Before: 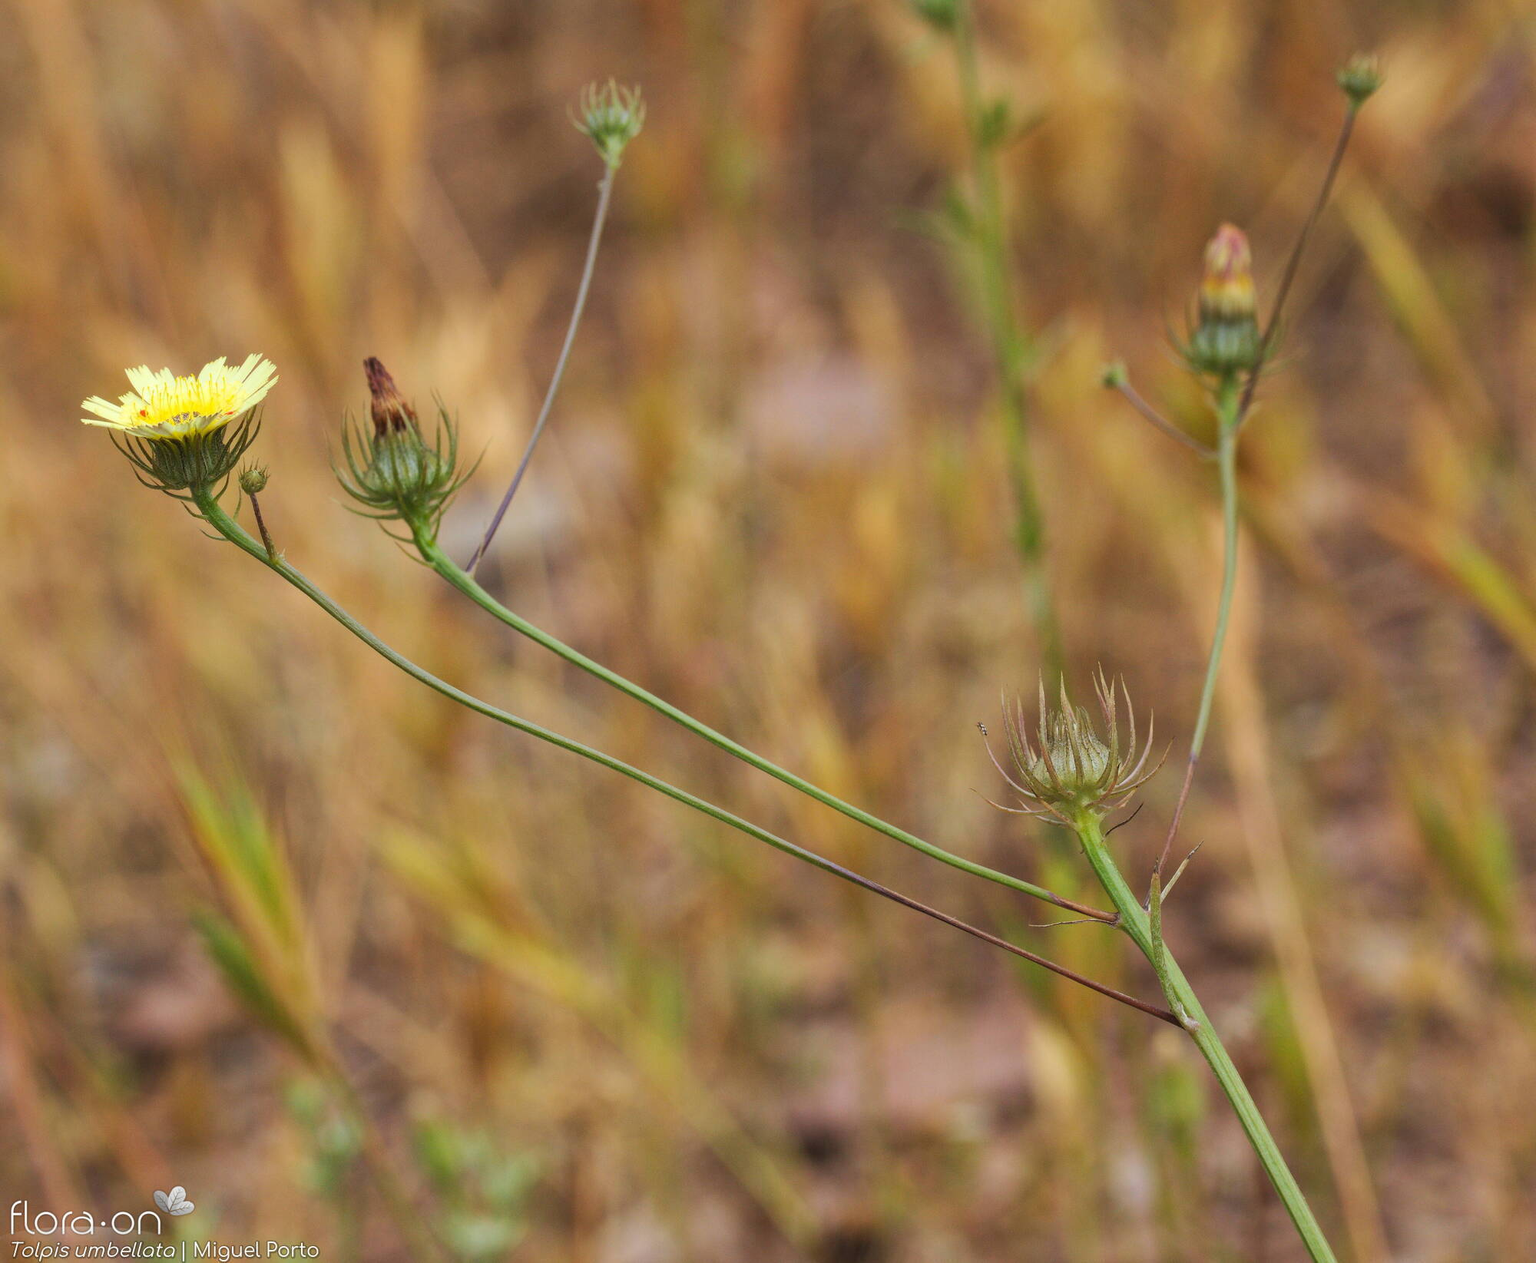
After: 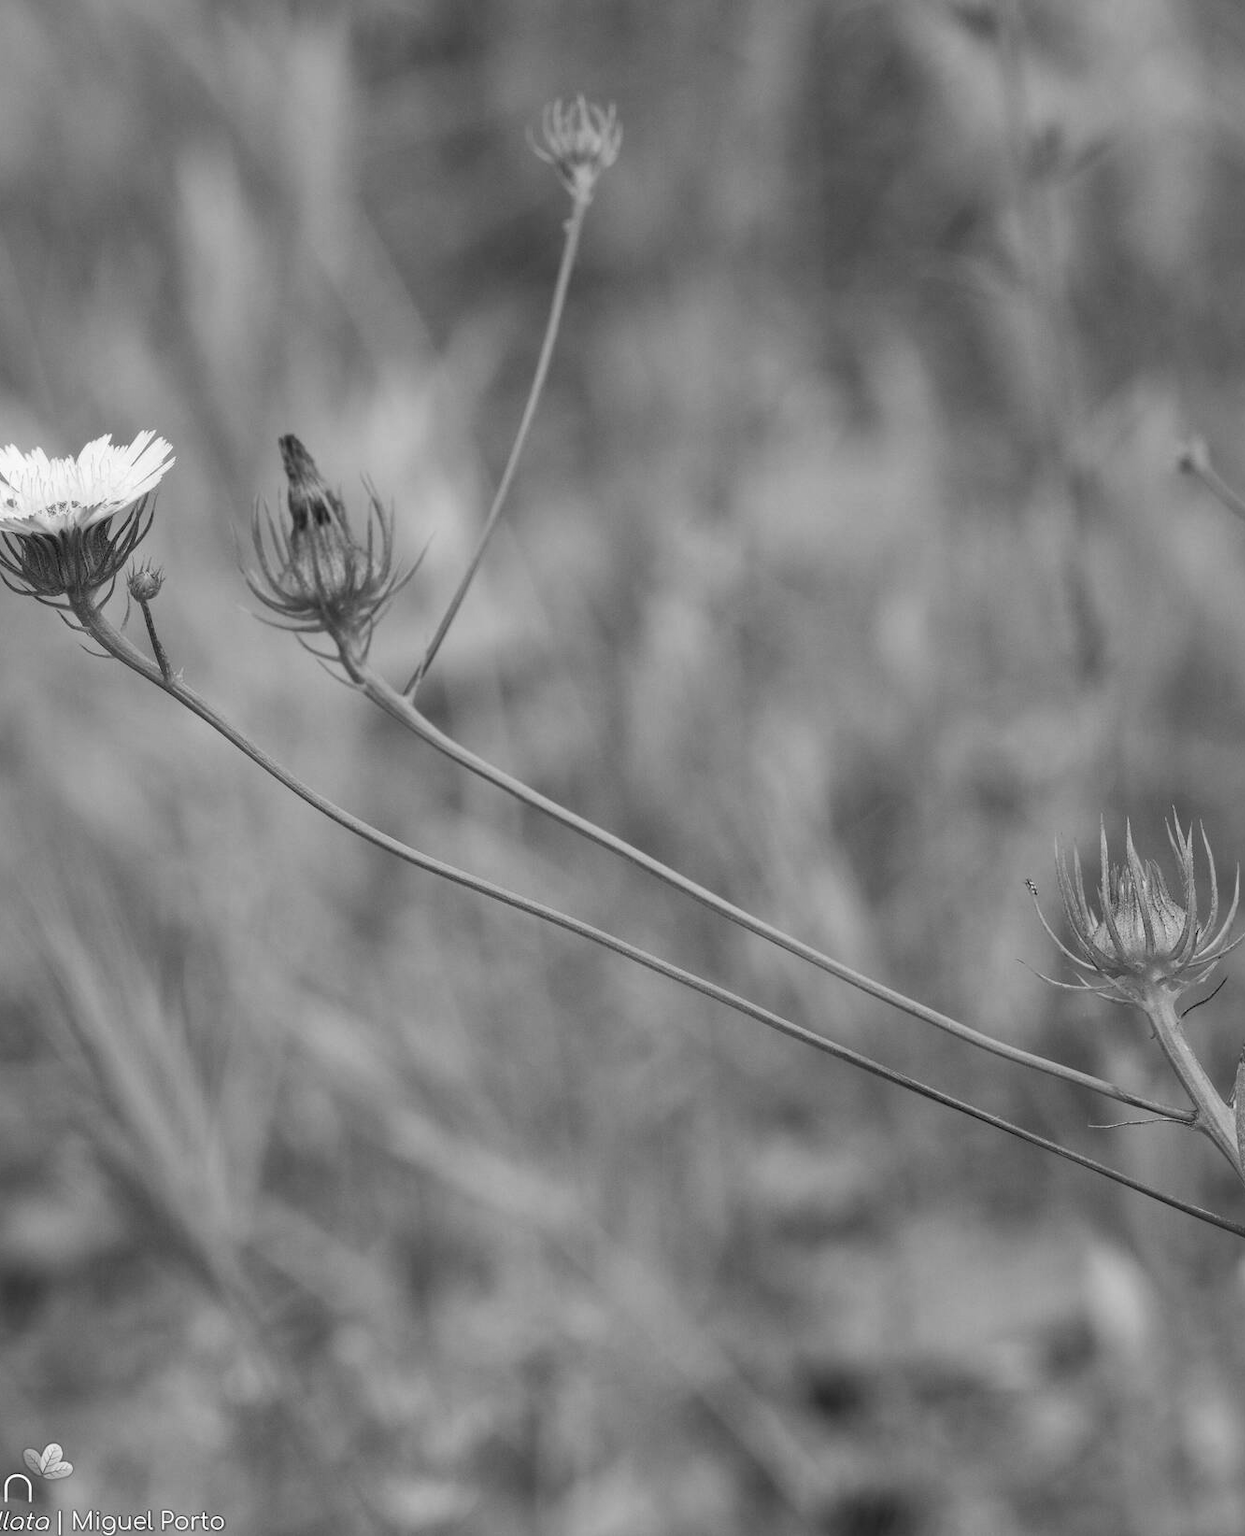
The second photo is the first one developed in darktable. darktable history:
crop and rotate: left 8.786%, right 24.548%
monochrome: a -3.63, b -0.465
